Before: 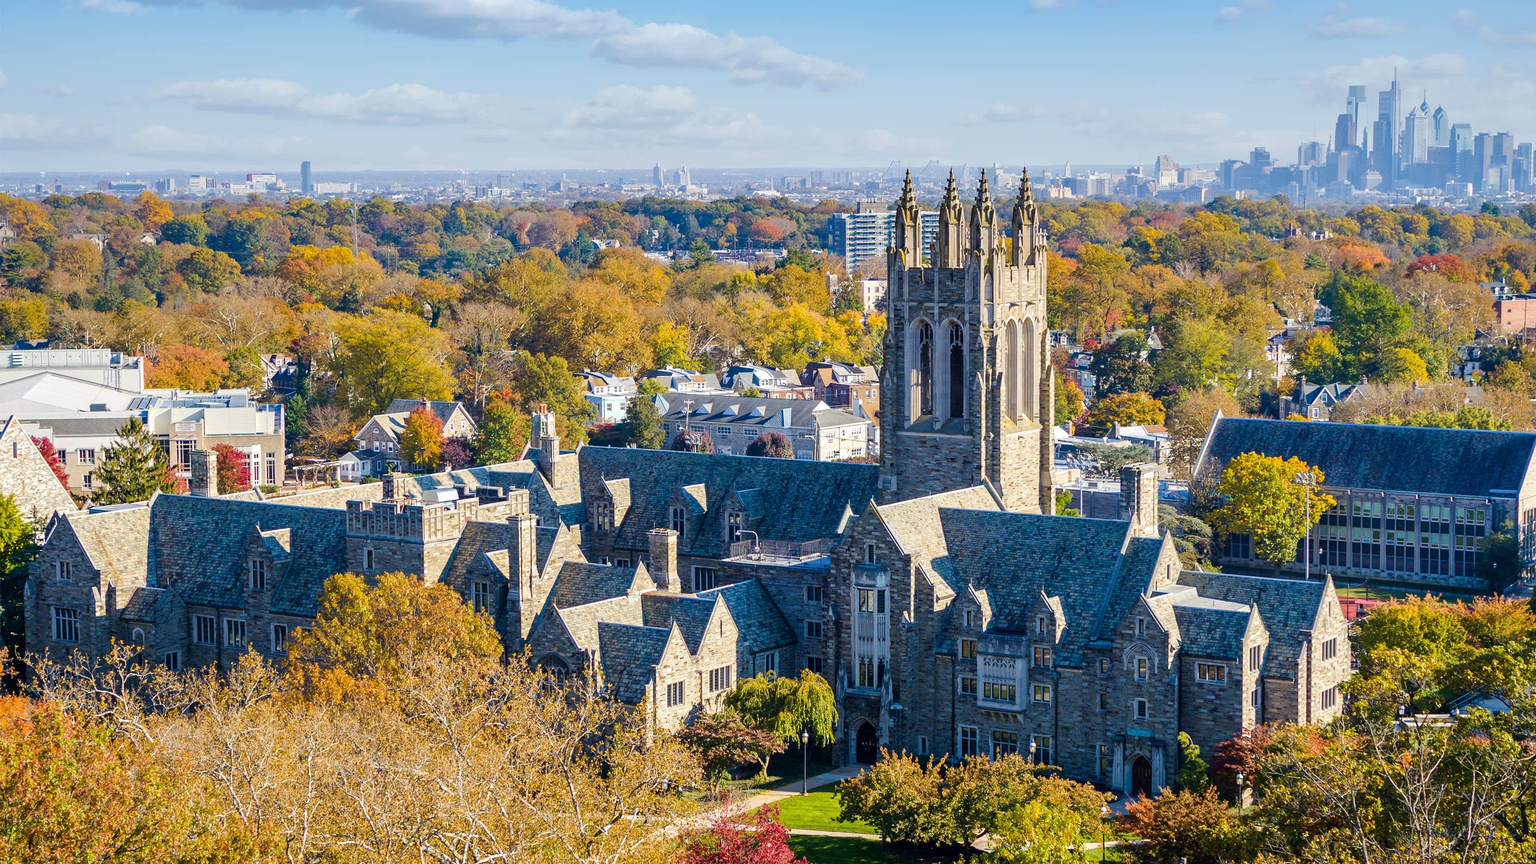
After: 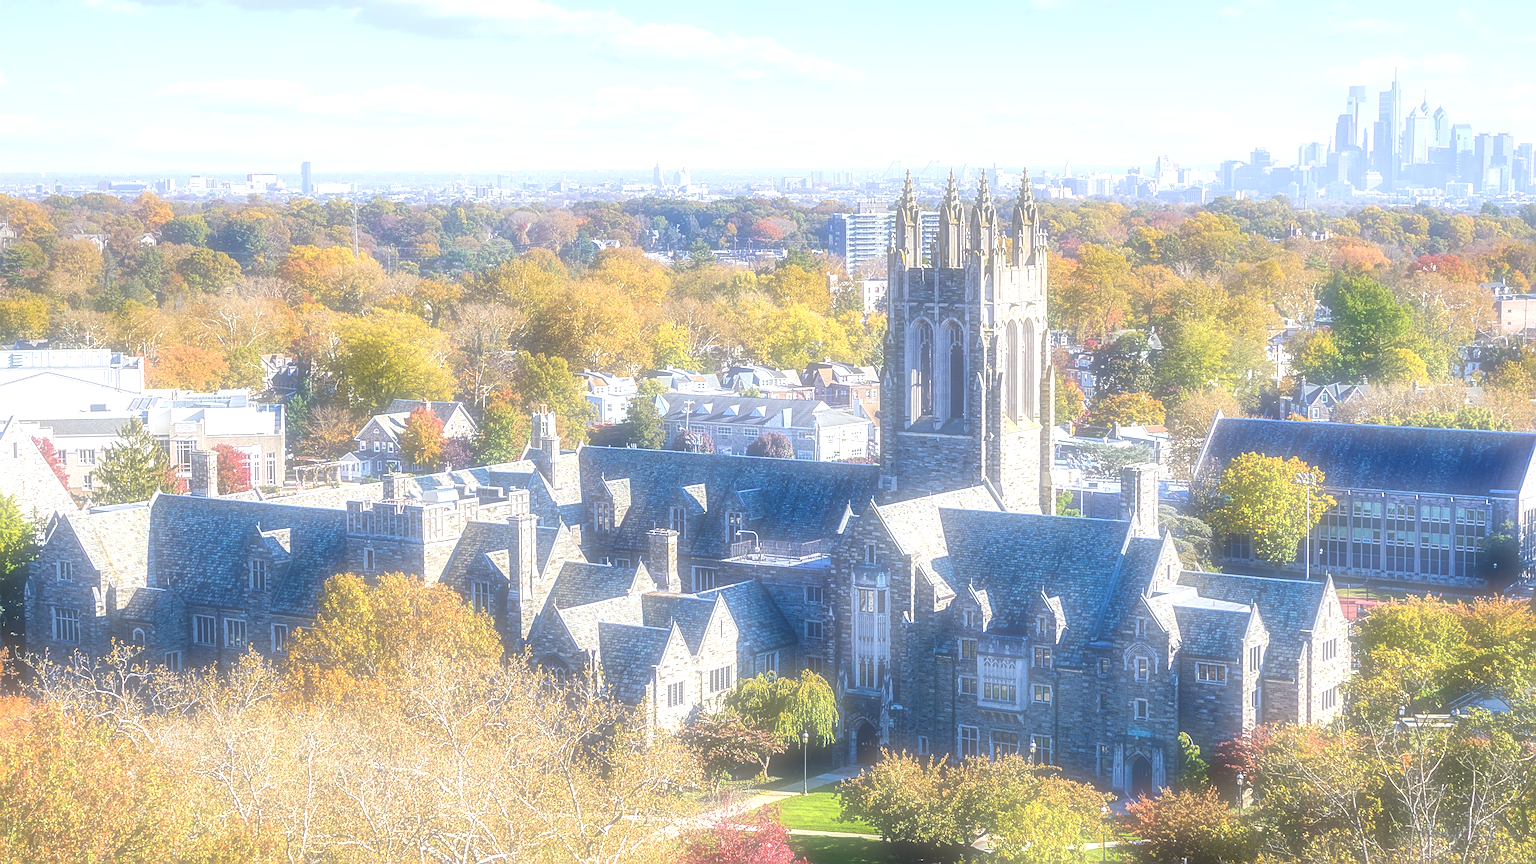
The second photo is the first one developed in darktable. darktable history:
local contrast: on, module defaults
white balance: red 0.954, blue 1.079
soften: on, module defaults
tone equalizer: on, module defaults
sharpen: radius 2.543, amount 0.636
exposure: black level correction -0.005, exposure 1.002 EV, compensate highlight preservation false
